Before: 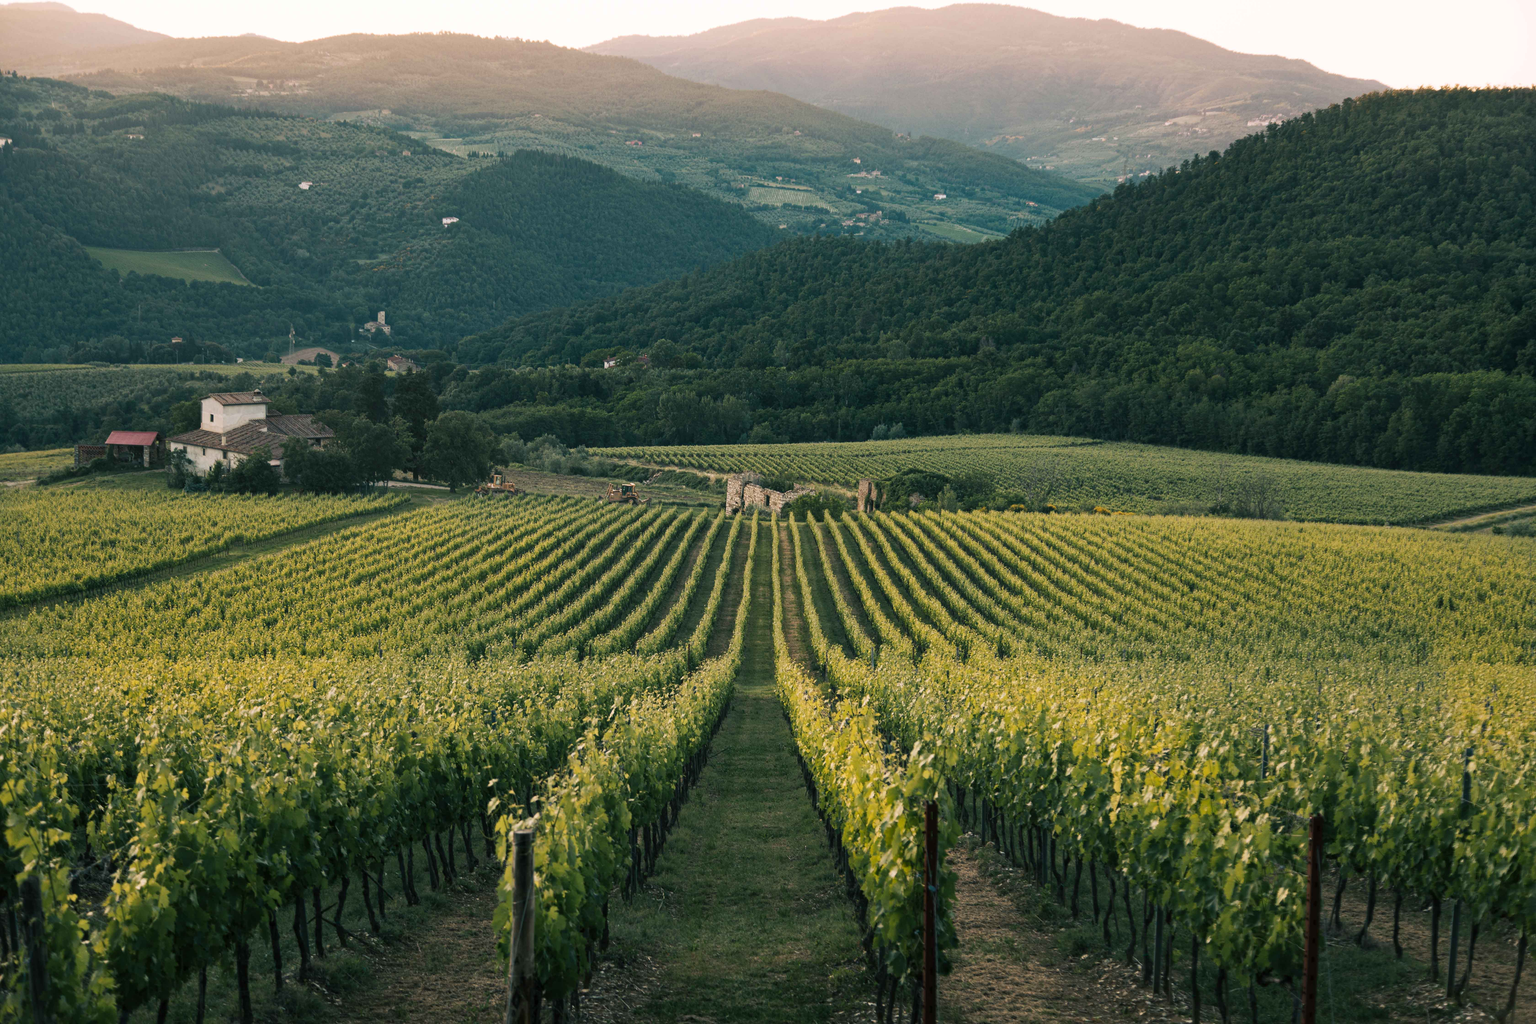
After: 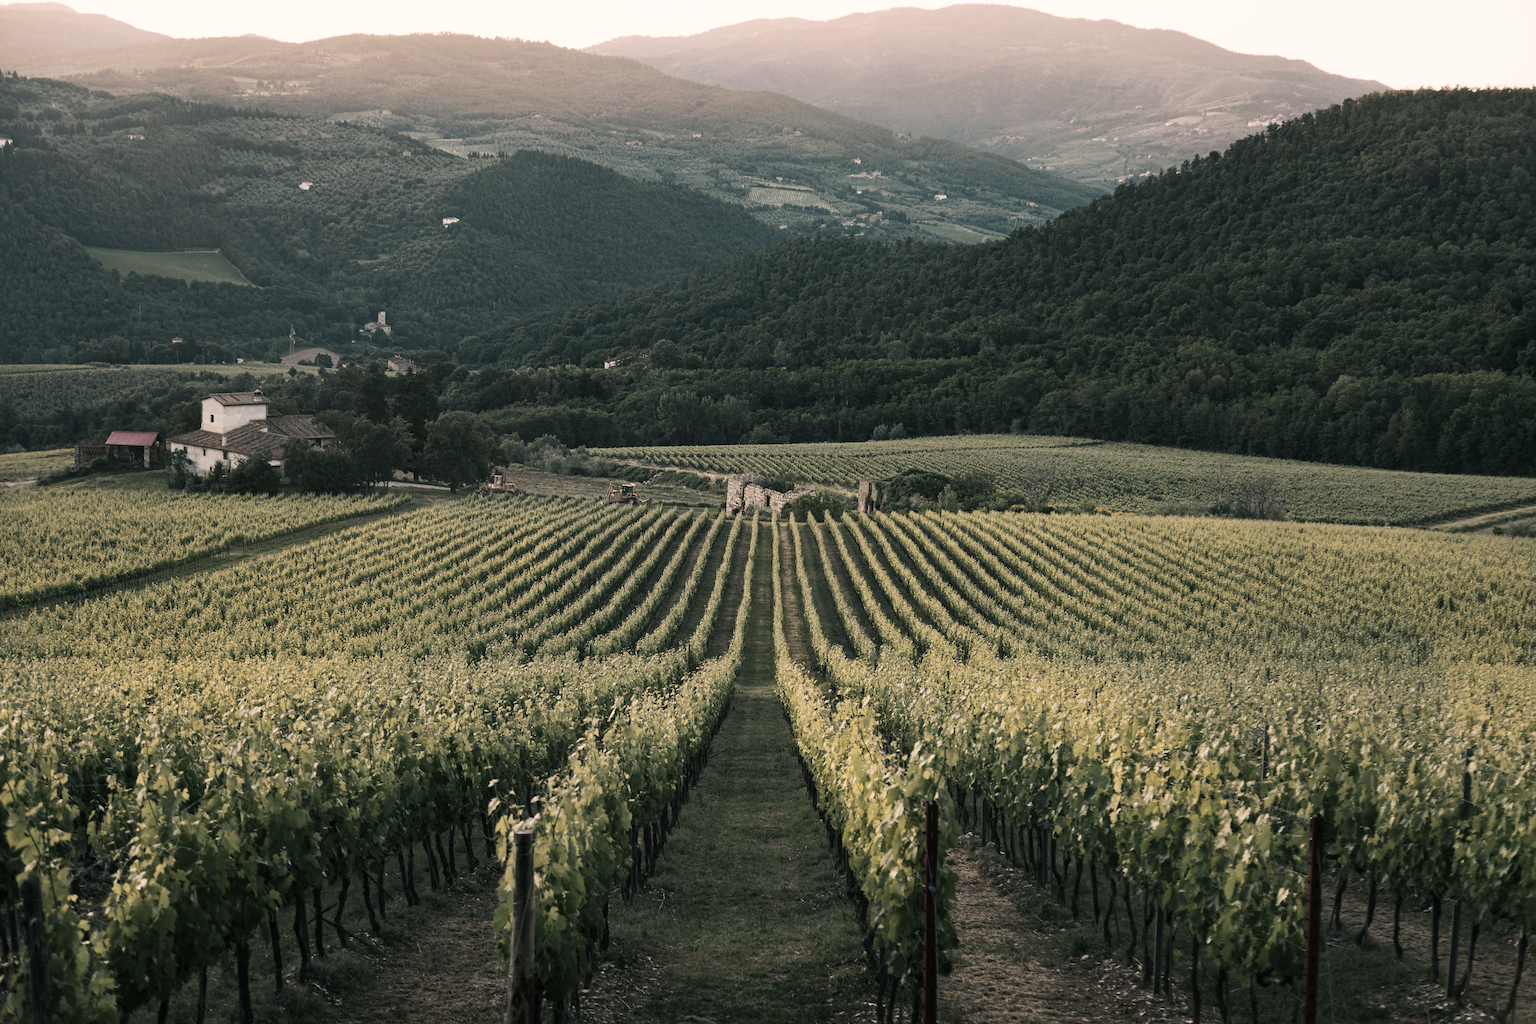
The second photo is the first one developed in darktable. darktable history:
color correction: highlights a* 5.57, highlights b* 5.24, saturation 0.651
contrast brightness saturation: contrast 0.115, saturation -0.165
sharpen: amount 0.209
